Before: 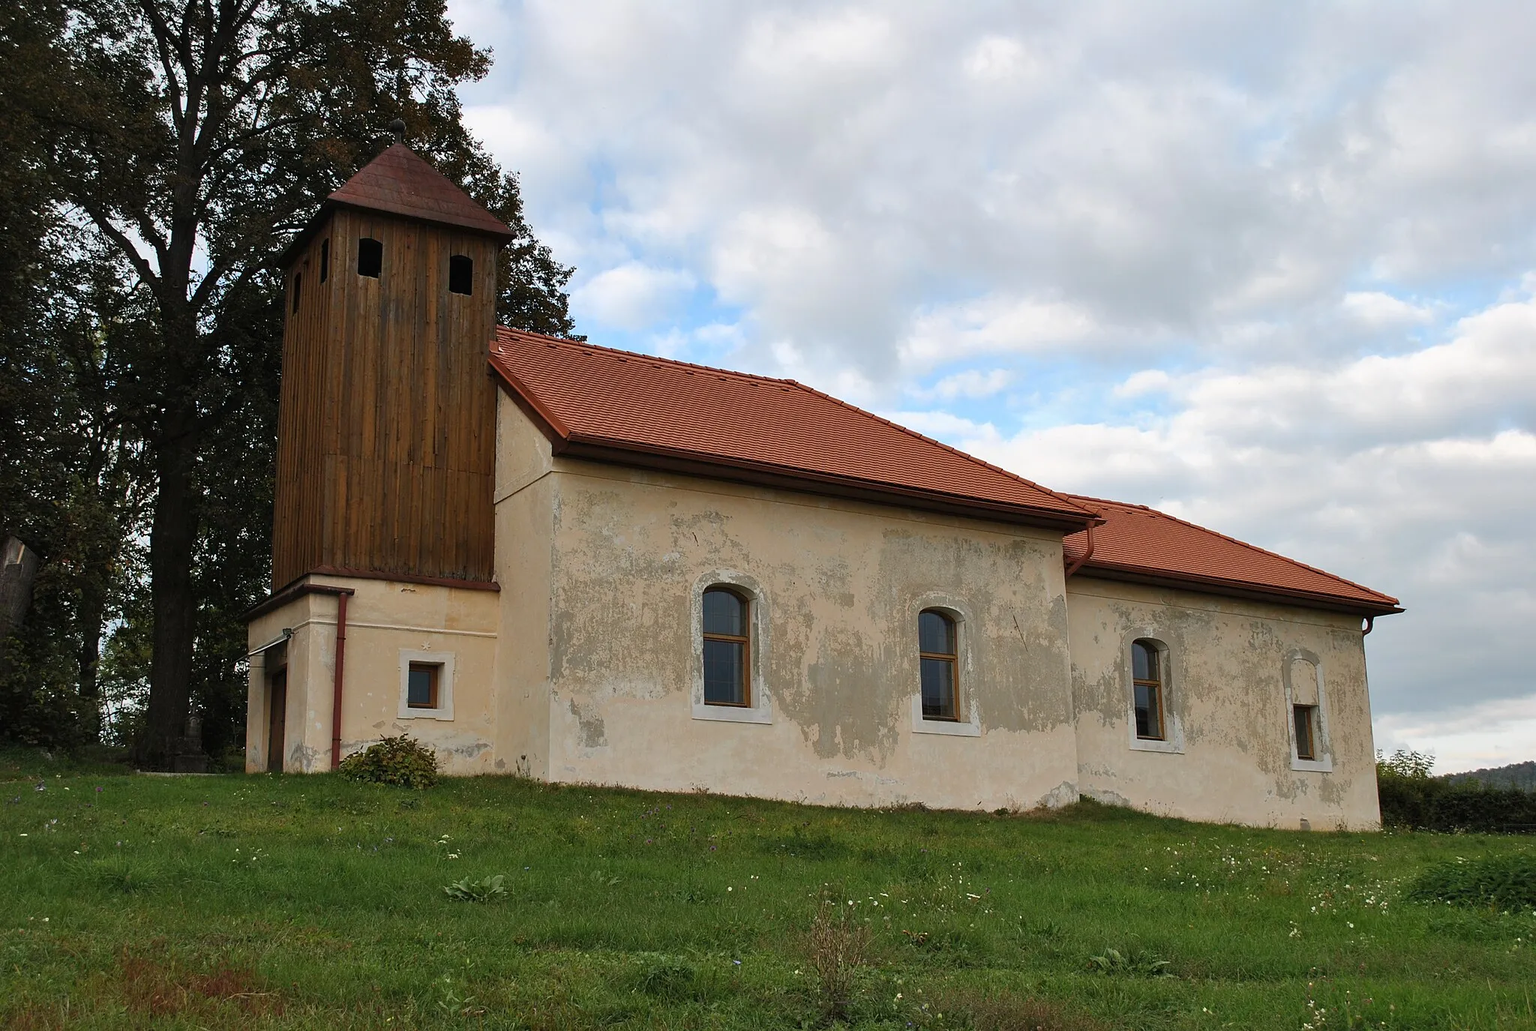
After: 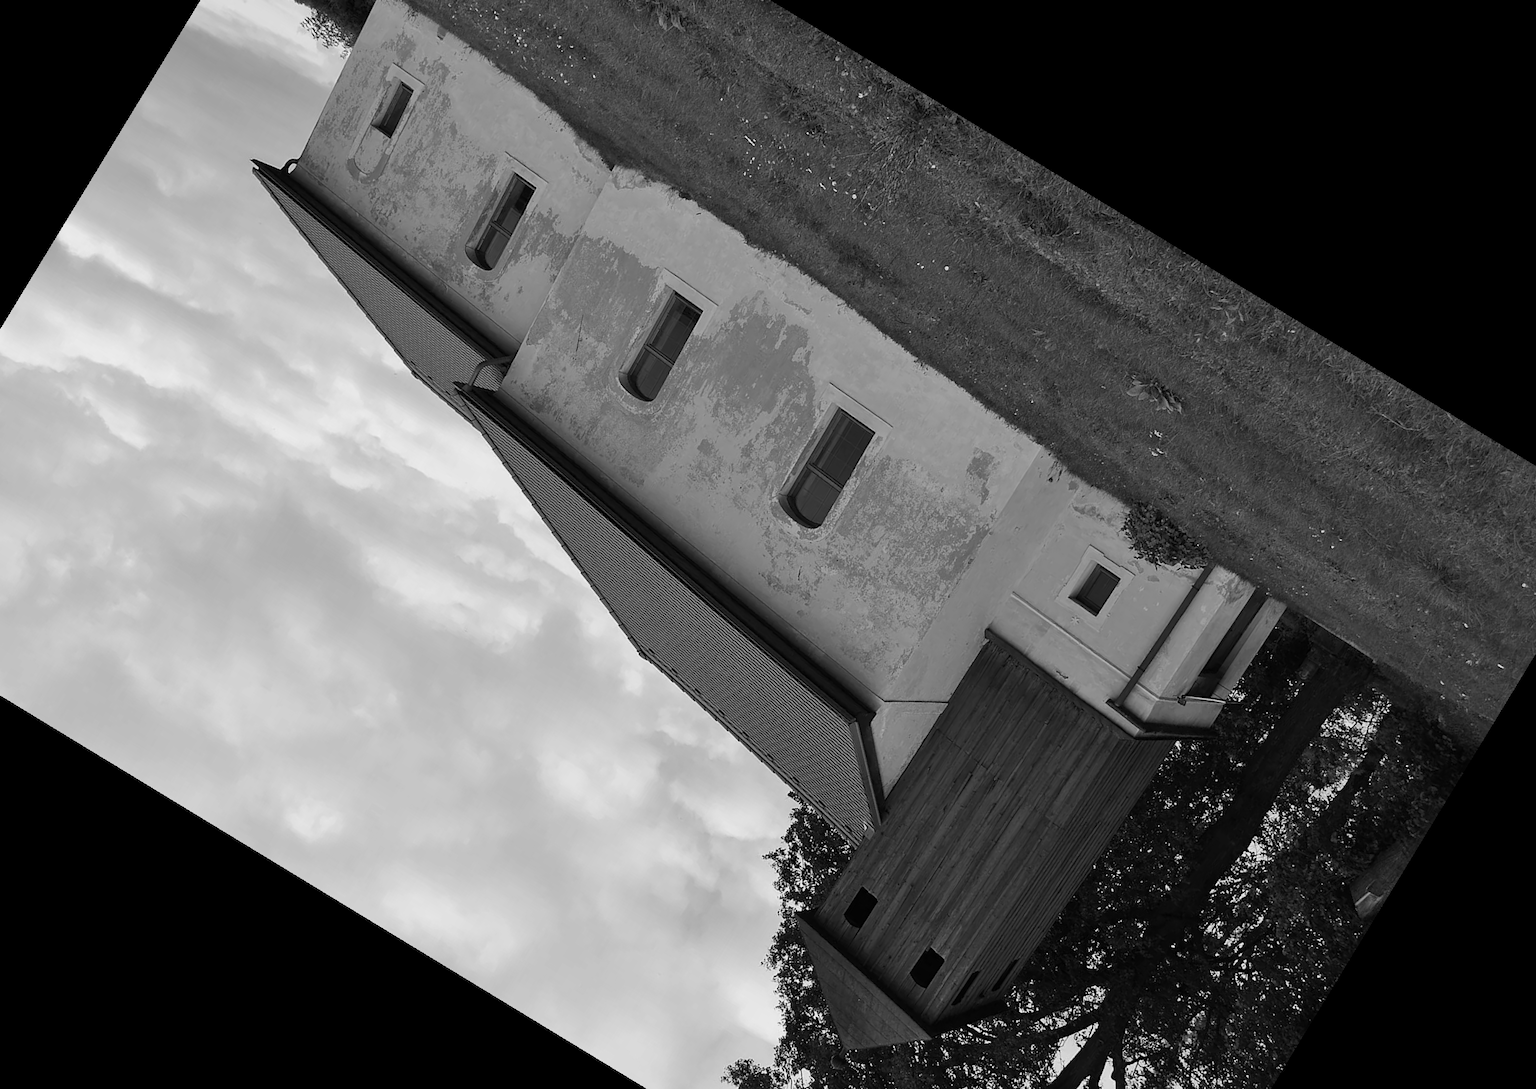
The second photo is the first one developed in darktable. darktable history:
crop and rotate: angle 148.68°, left 9.111%, top 15.603%, right 4.588%, bottom 17.041%
monochrome: a -6.99, b 35.61, size 1.4
exposure: exposure -0.582 EV, compensate highlight preservation false
color balance rgb: perceptual saturation grading › global saturation 25%, perceptual saturation grading › highlights -50%, perceptual saturation grading › shadows 30%, perceptual brilliance grading › global brilliance 12%, global vibrance 20%
